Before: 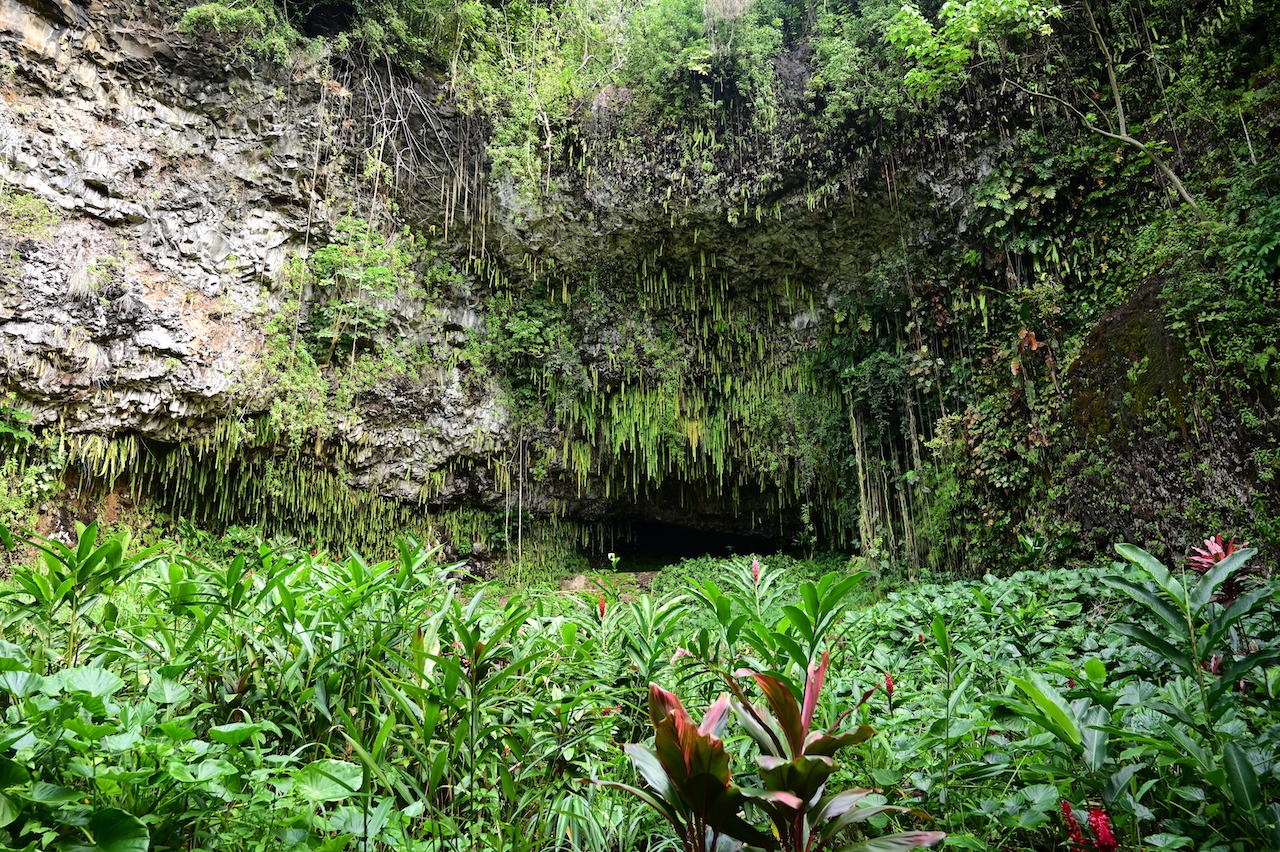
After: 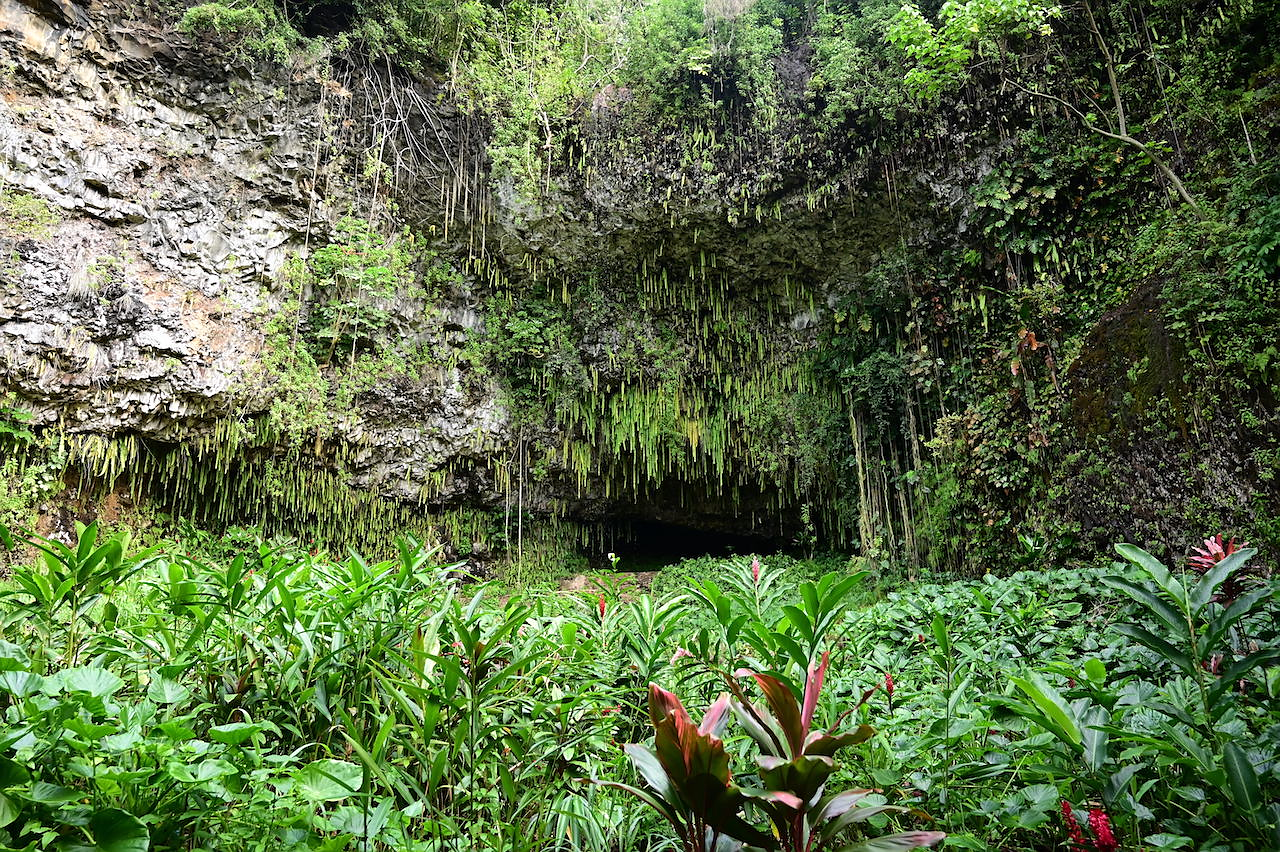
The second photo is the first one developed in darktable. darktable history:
sharpen: radius 0.991, threshold 0.992
tone equalizer: on, module defaults
